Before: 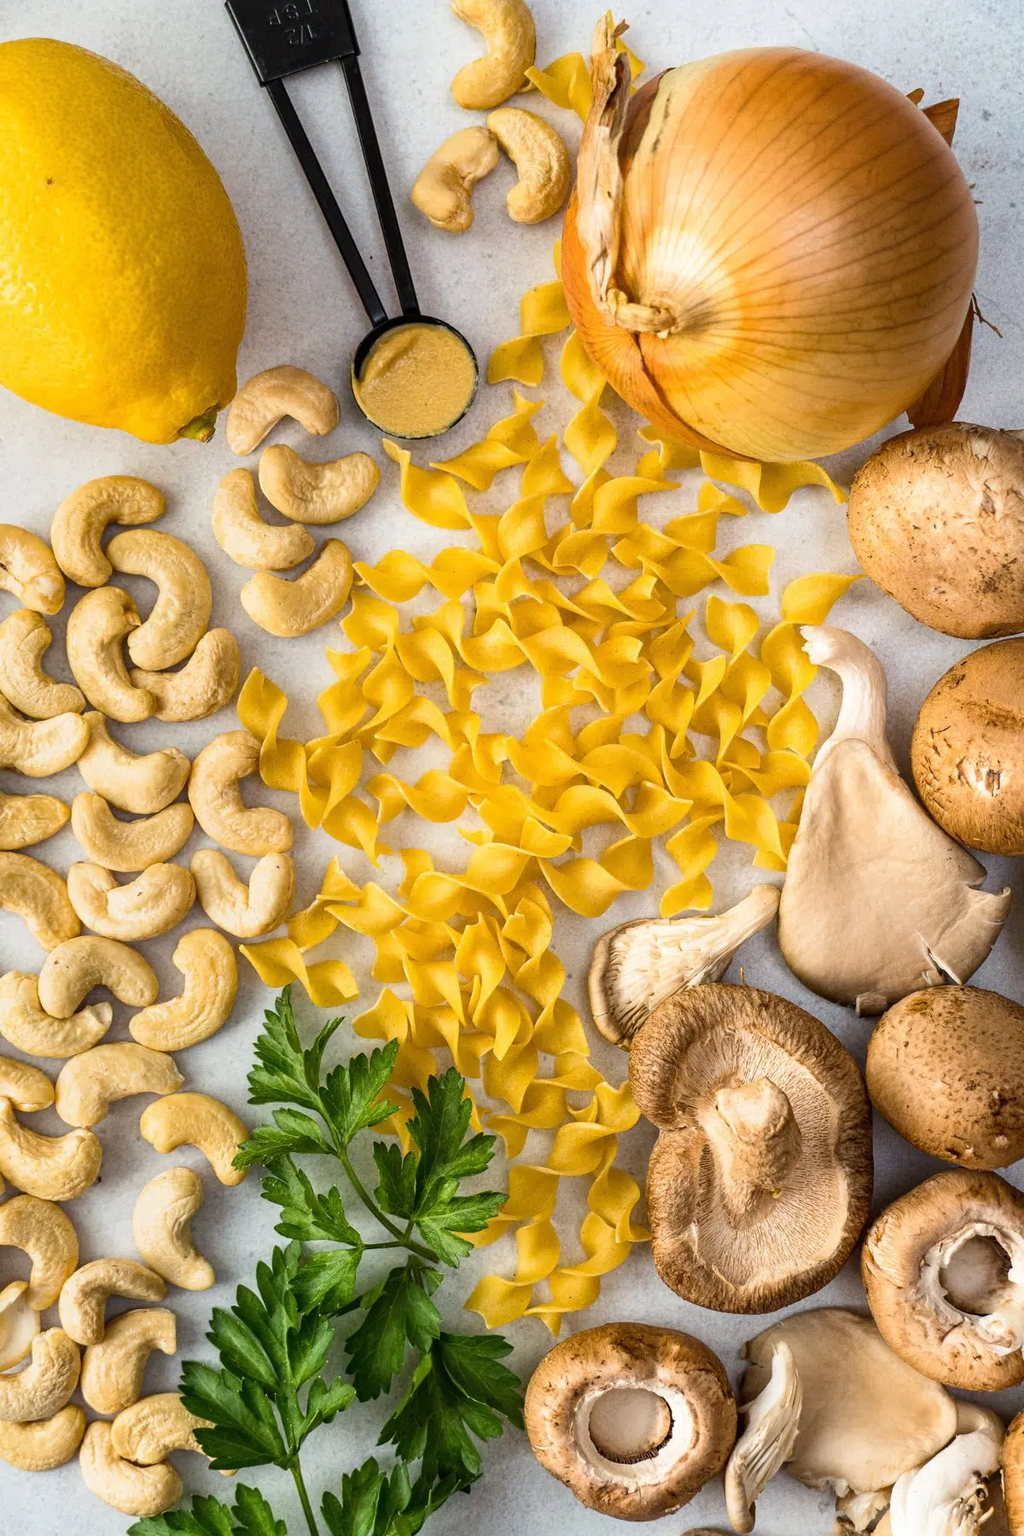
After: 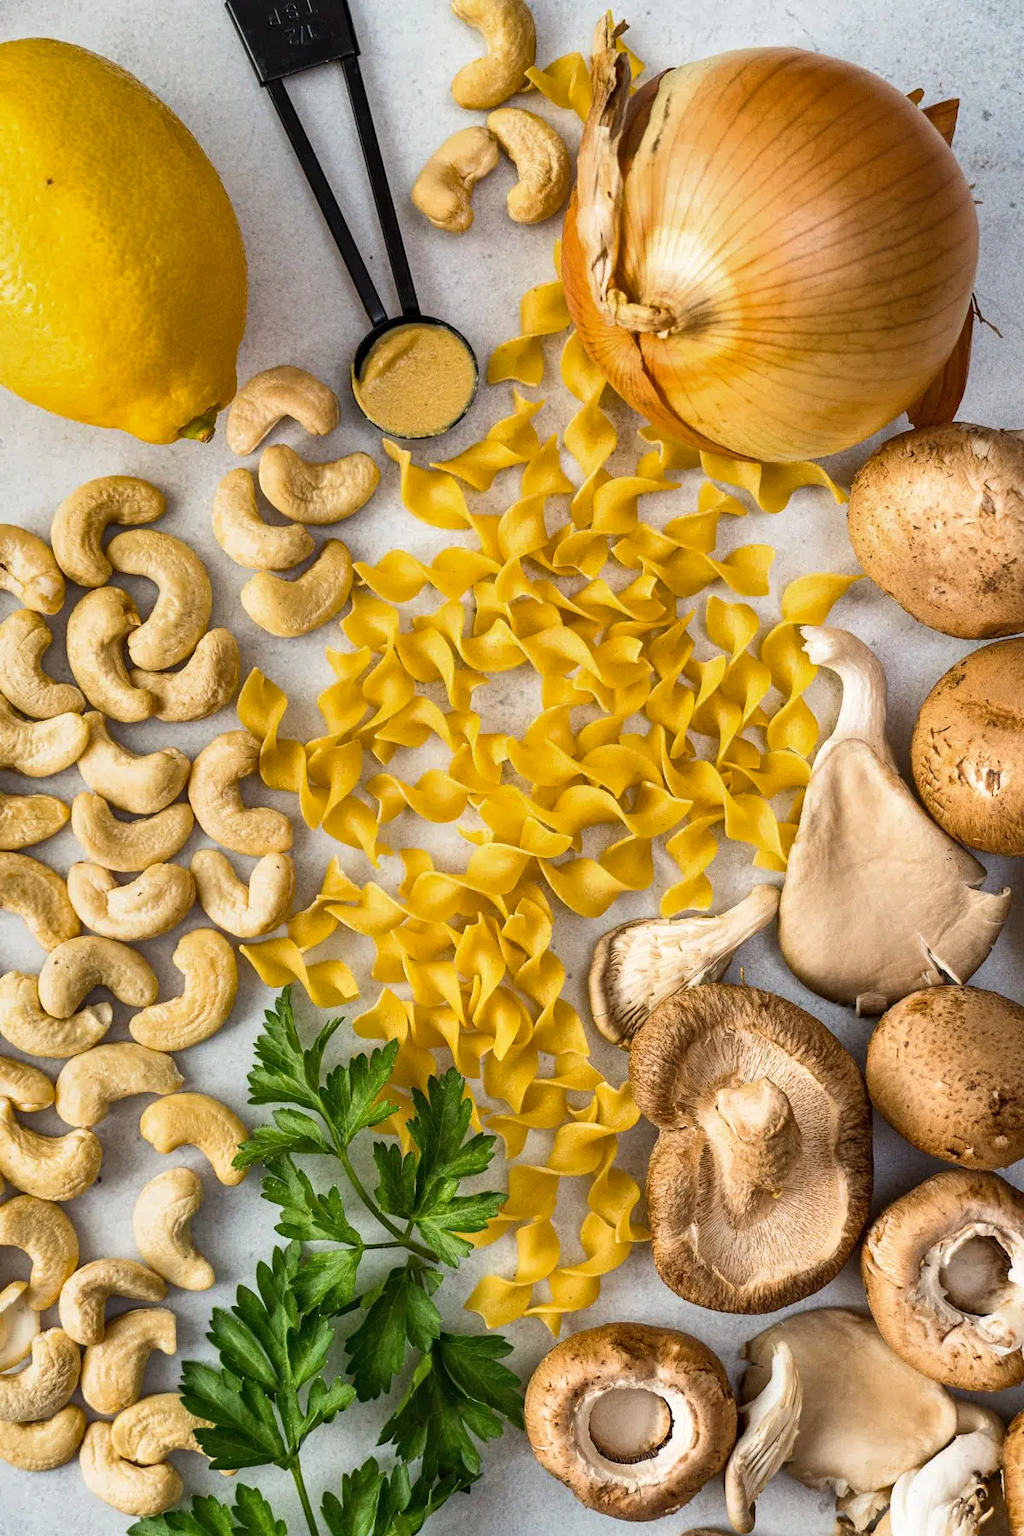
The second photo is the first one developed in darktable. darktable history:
shadows and highlights: highlights color adjustment 0.109%, low approximation 0.01, soften with gaussian
